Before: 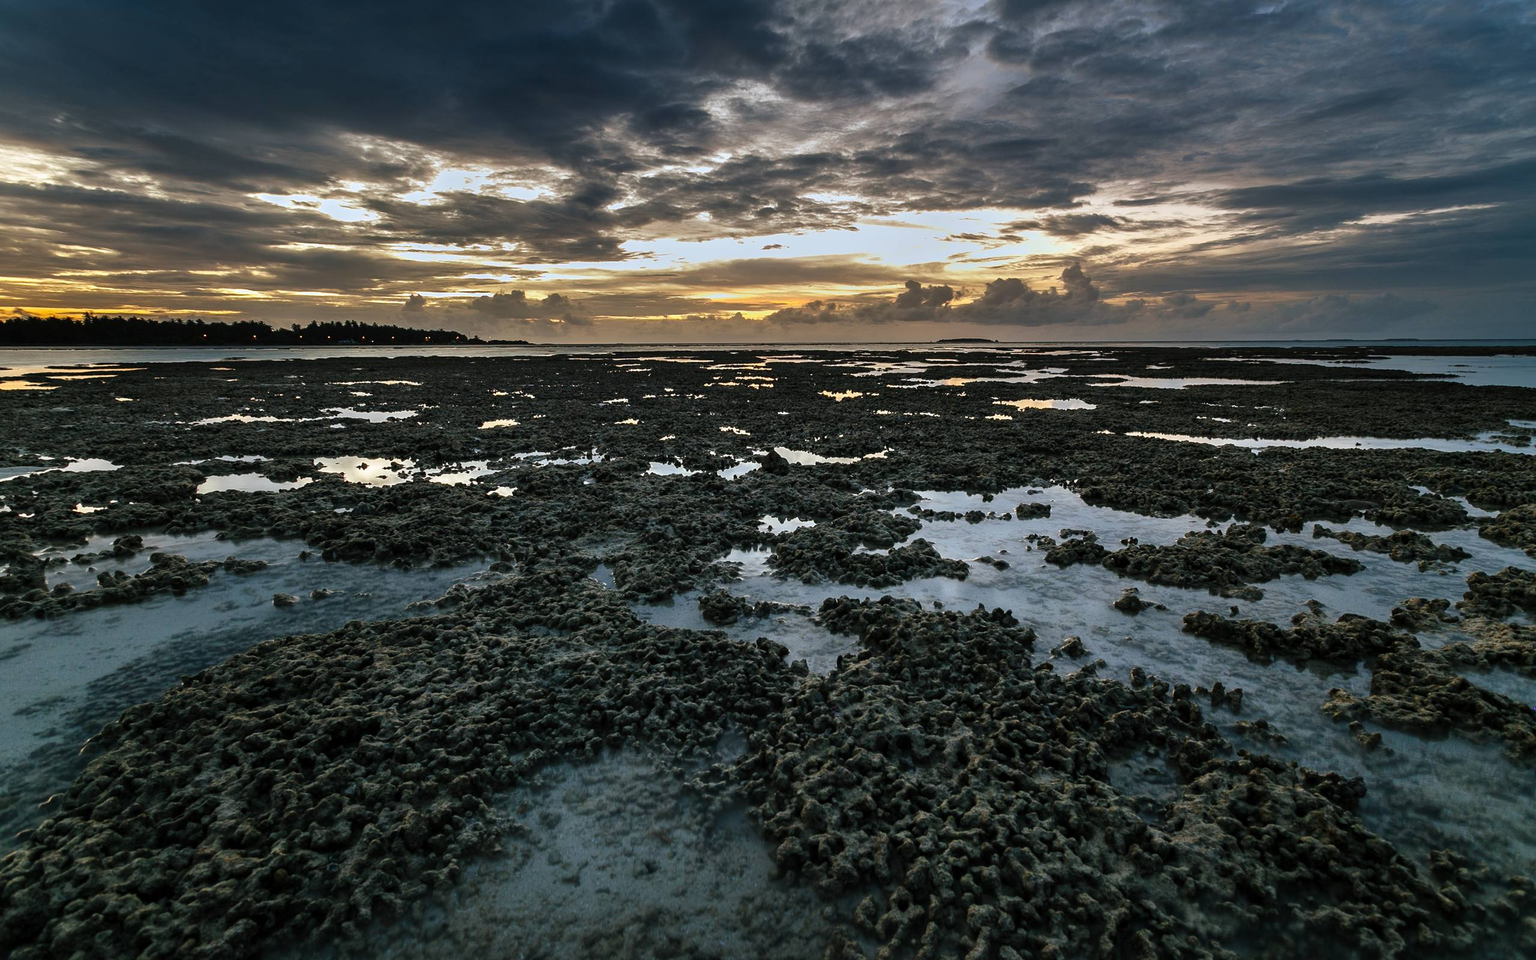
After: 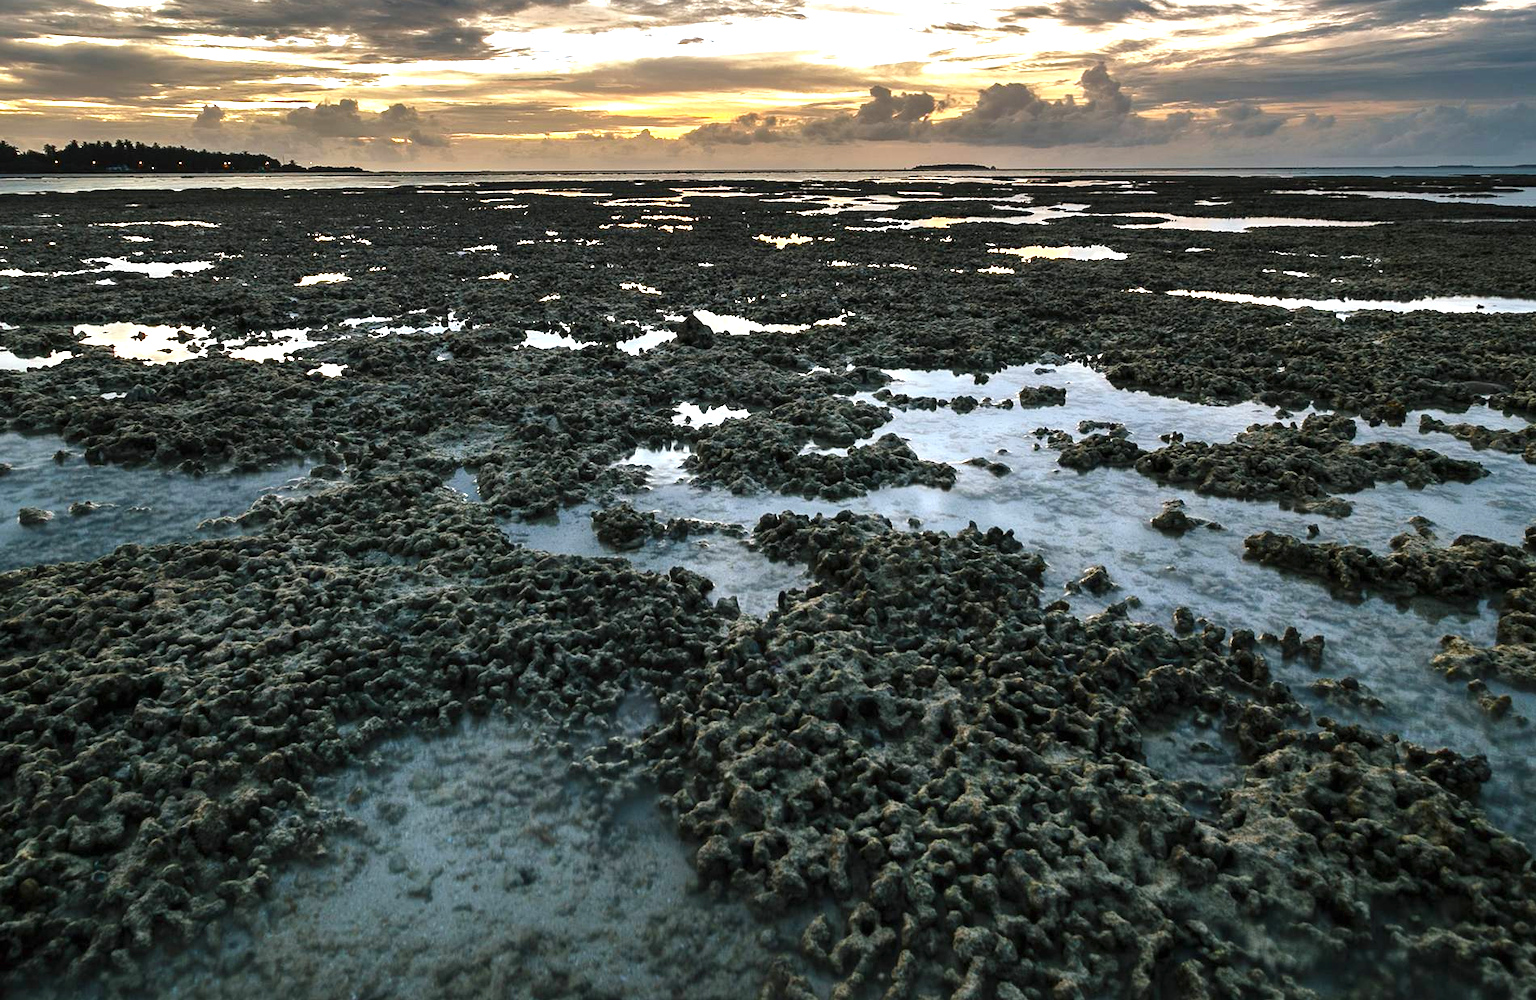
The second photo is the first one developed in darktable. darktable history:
crop: left 16.877%, top 22.594%, right 8.831%
exposure: black level correction 0, exposure 0.952 EV, compensate highlight preservation false
